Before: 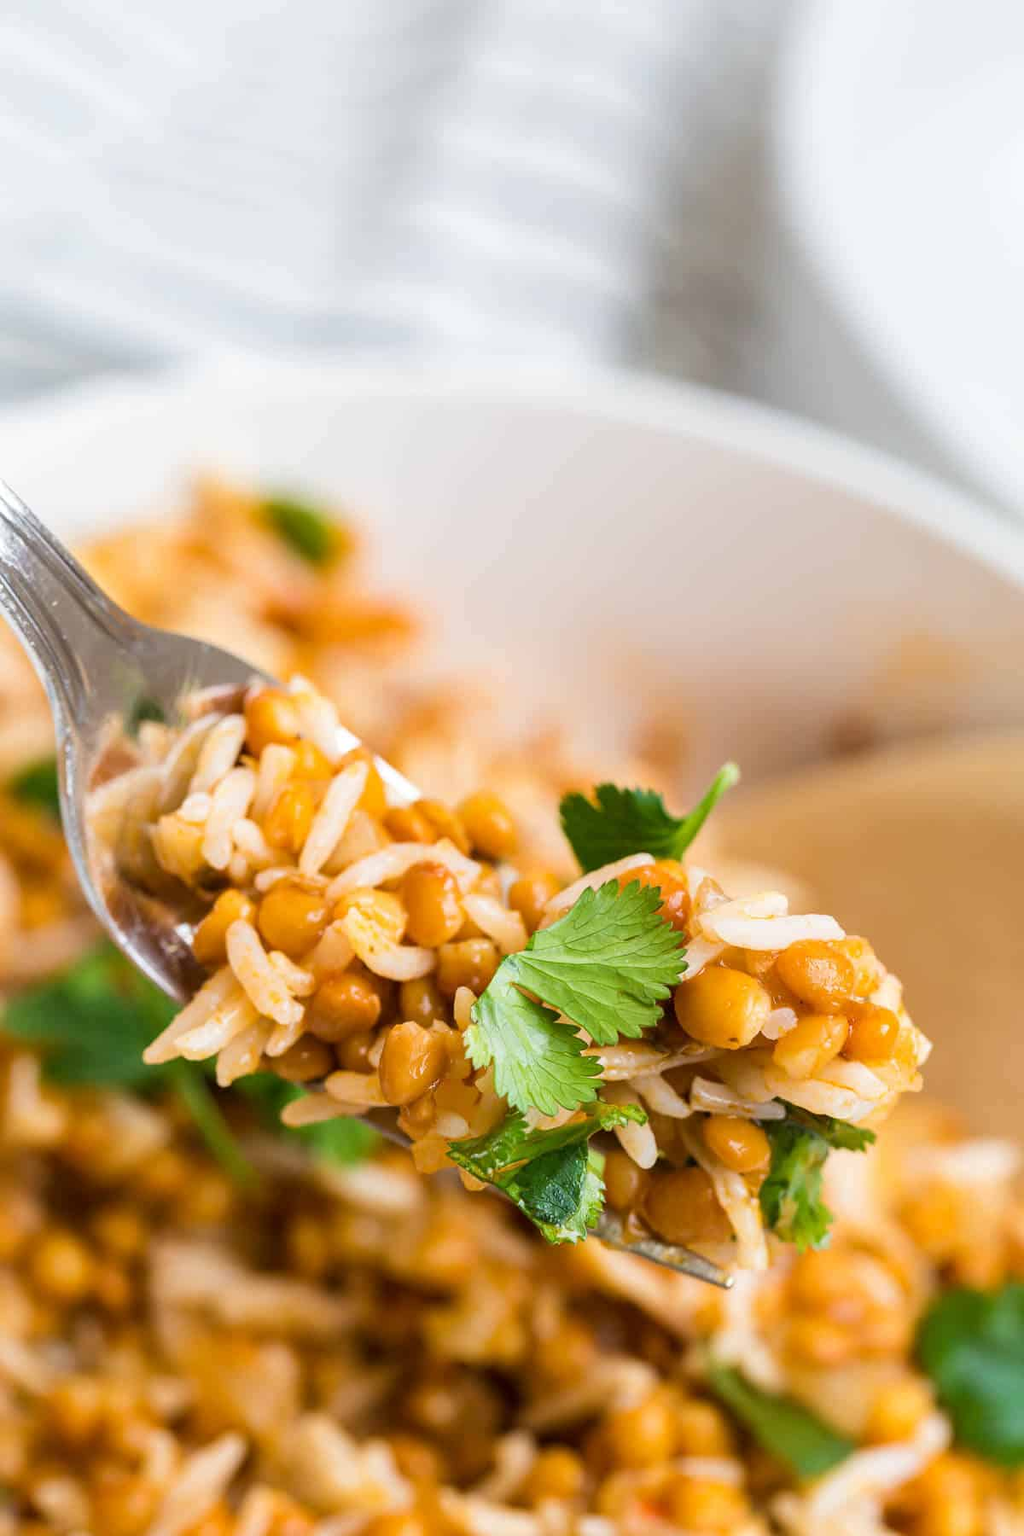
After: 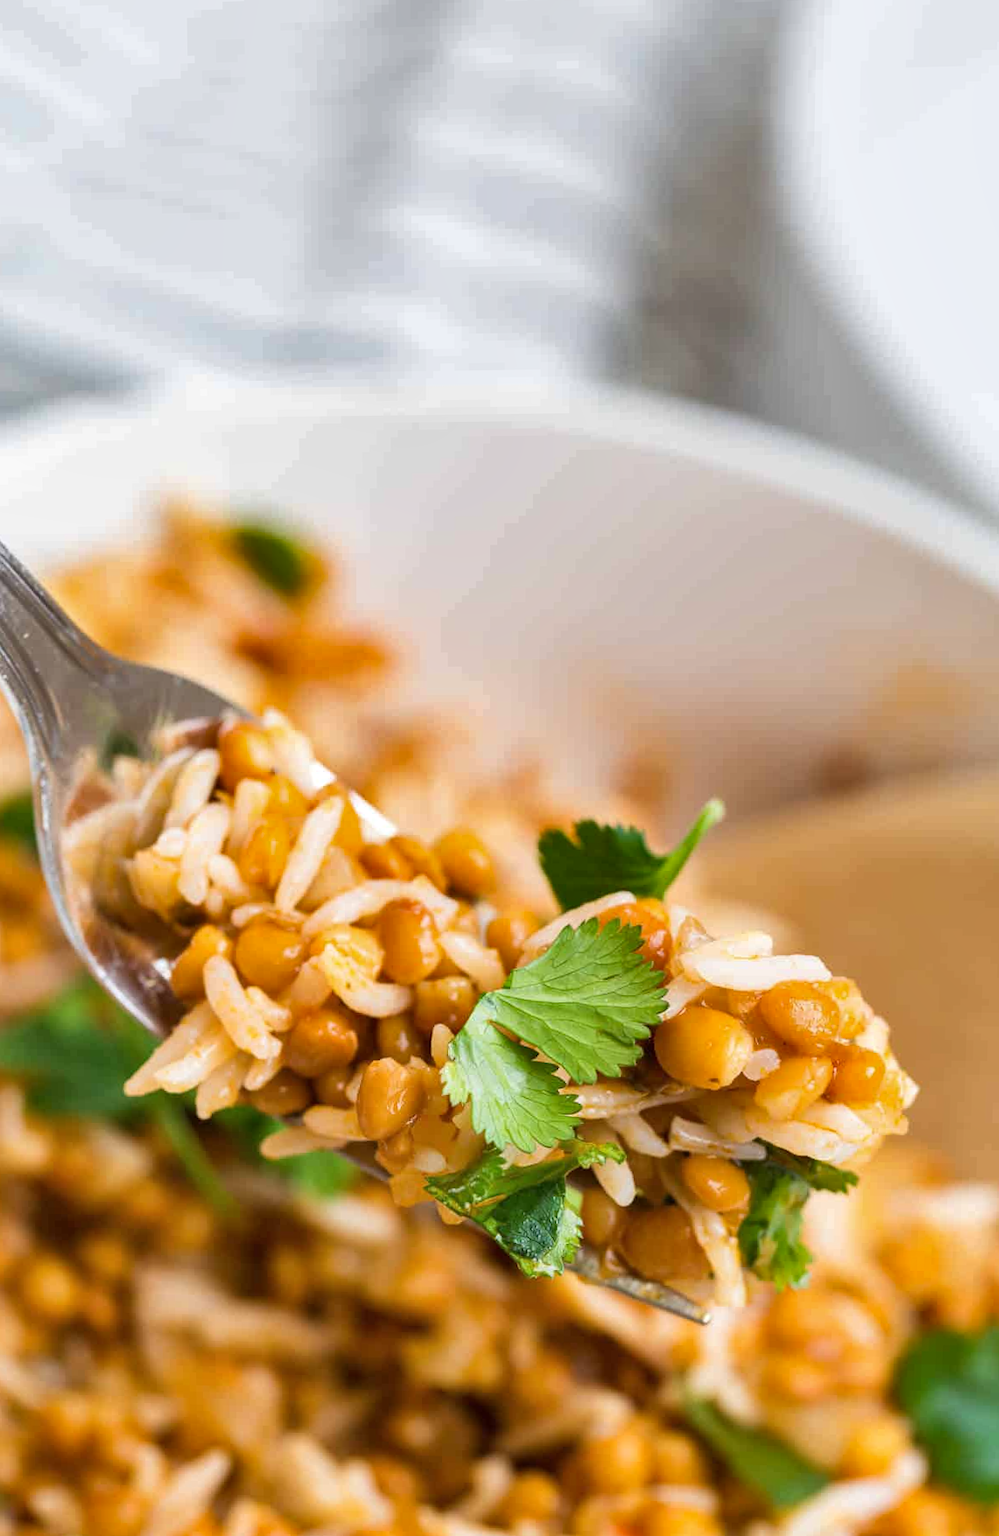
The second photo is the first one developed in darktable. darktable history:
rotate and perspective: rotation 0.074°, lens shift (vertical) 0.096, lens shift (horizontal) -0.041, crop left 0.043, crop right 0.952, crop top 0.024, crop bottom 0.979
shadows and highlights: white point adjustment 1, soften with gaussian
